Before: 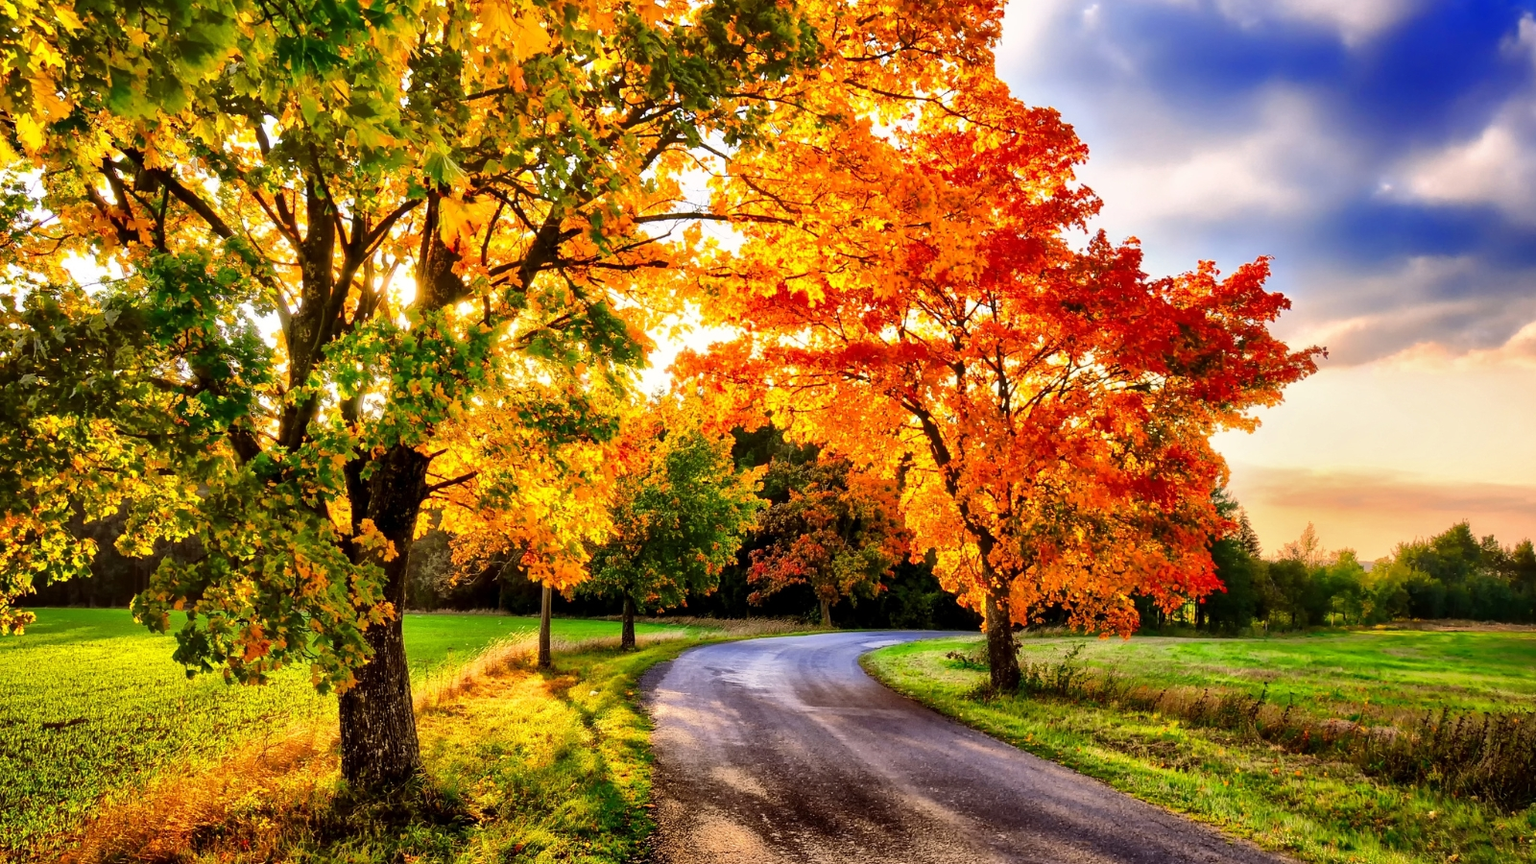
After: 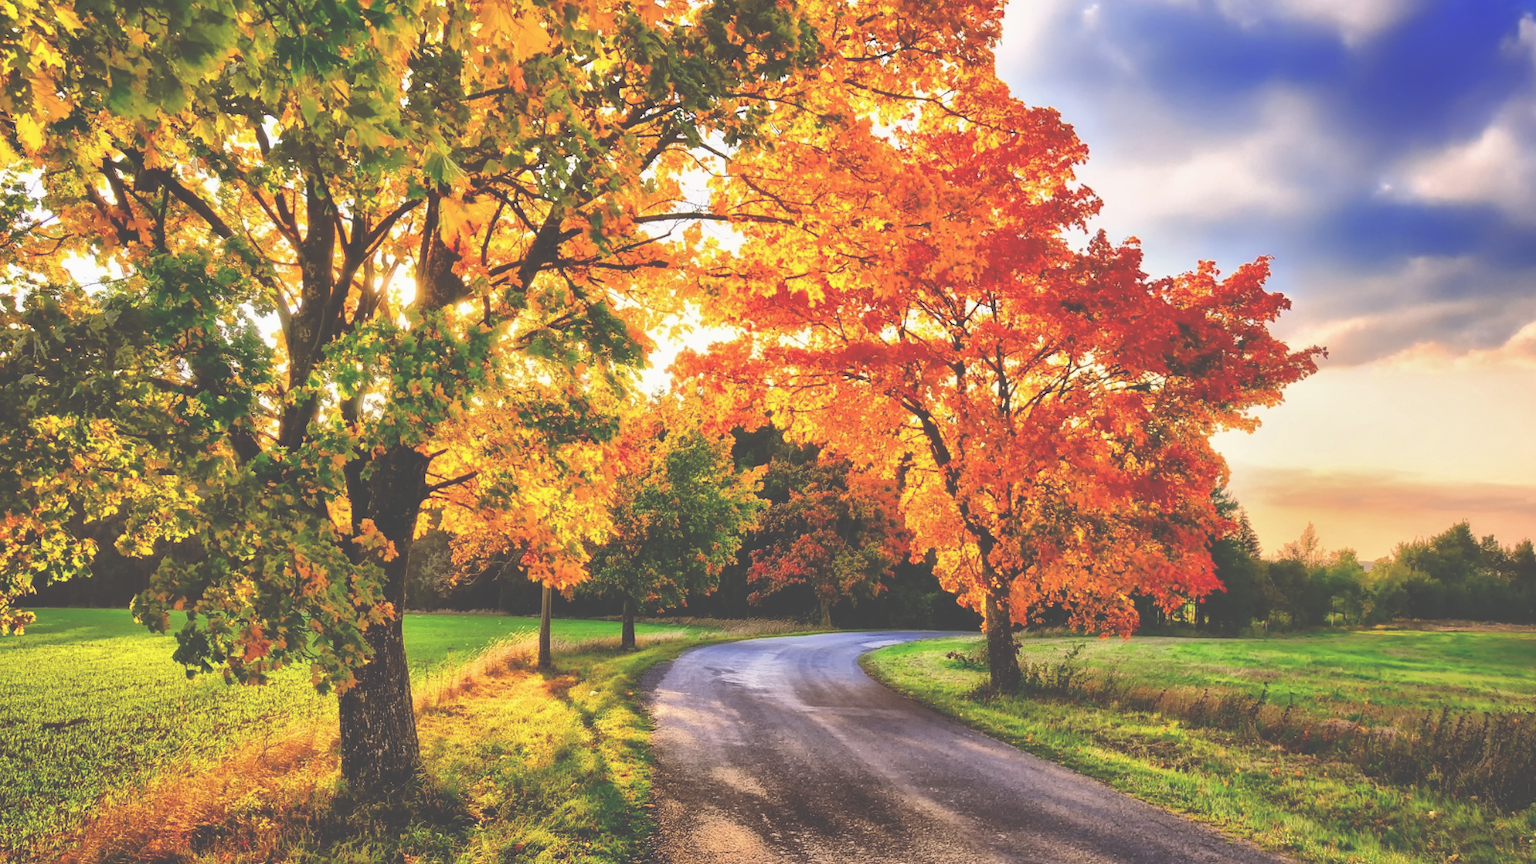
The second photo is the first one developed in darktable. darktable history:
exposure: black level correction -0.062, exposure -0.05 EV, compensate highlight preservation false
